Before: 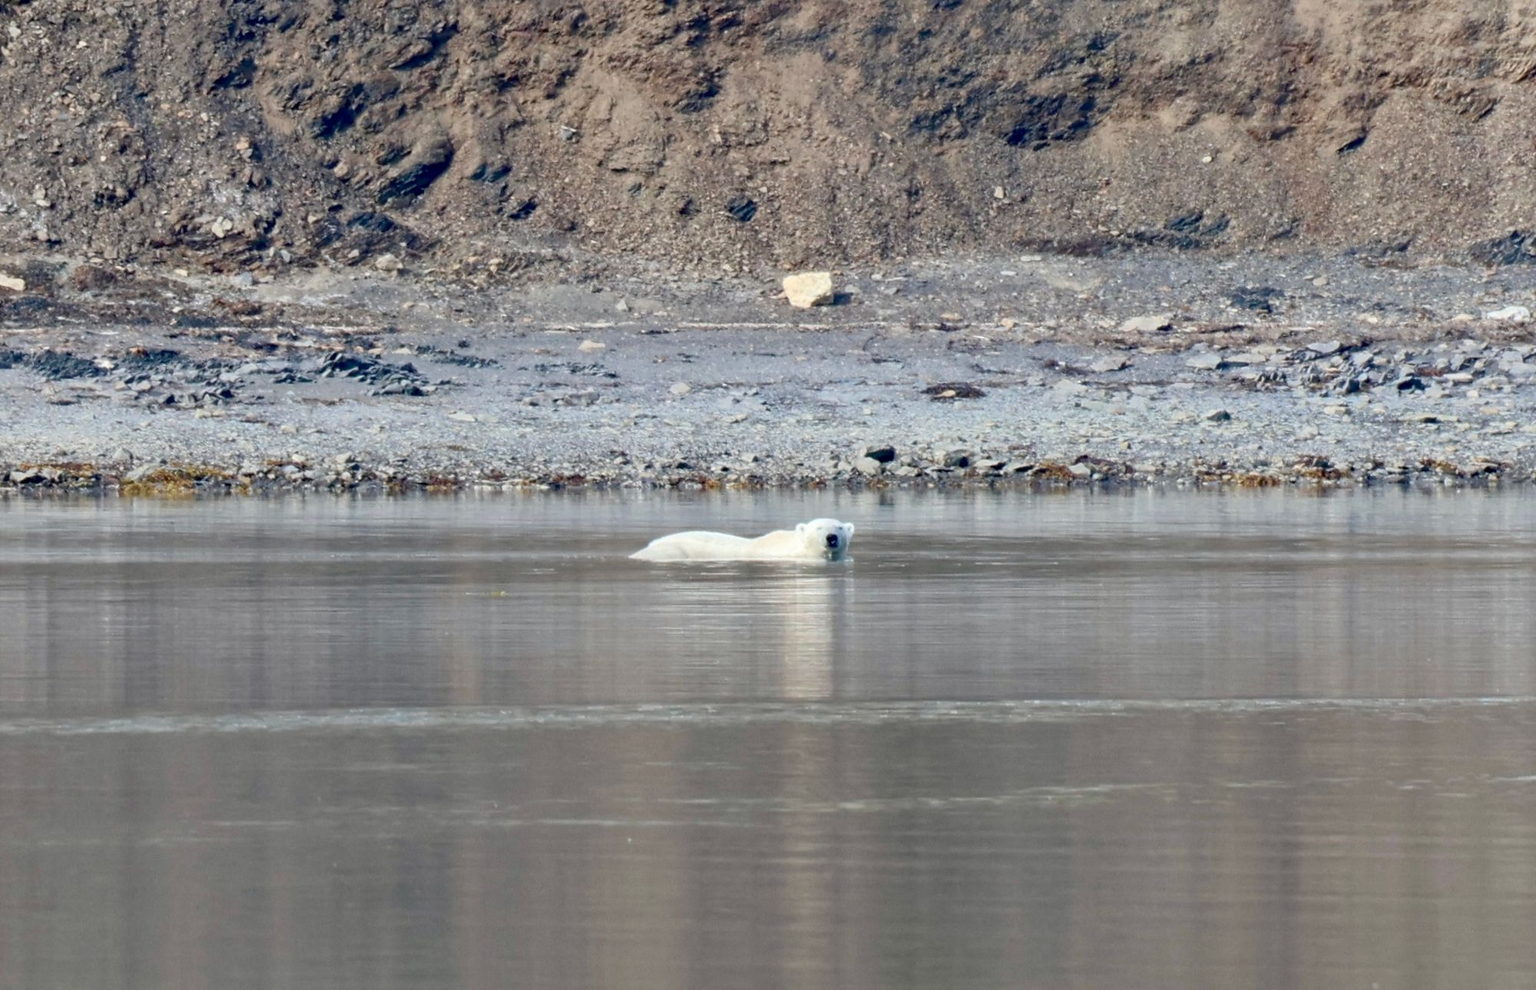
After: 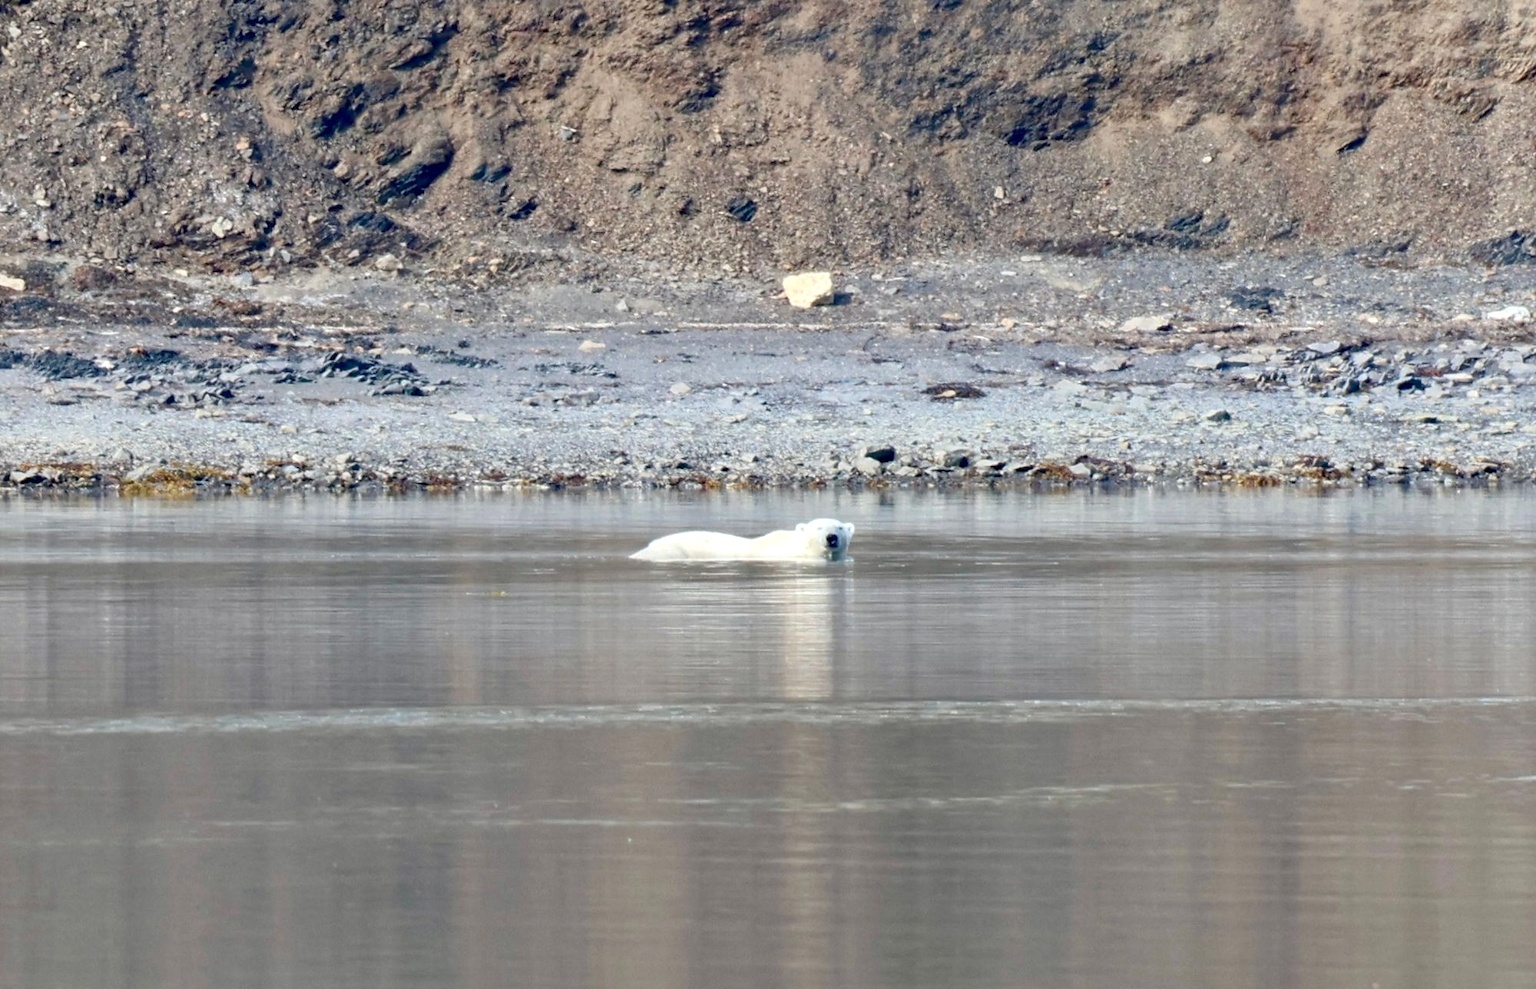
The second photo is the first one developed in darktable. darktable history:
exposure: exposure 0.268 EV, compensate exposure bias true, compensate highlight preservation false
